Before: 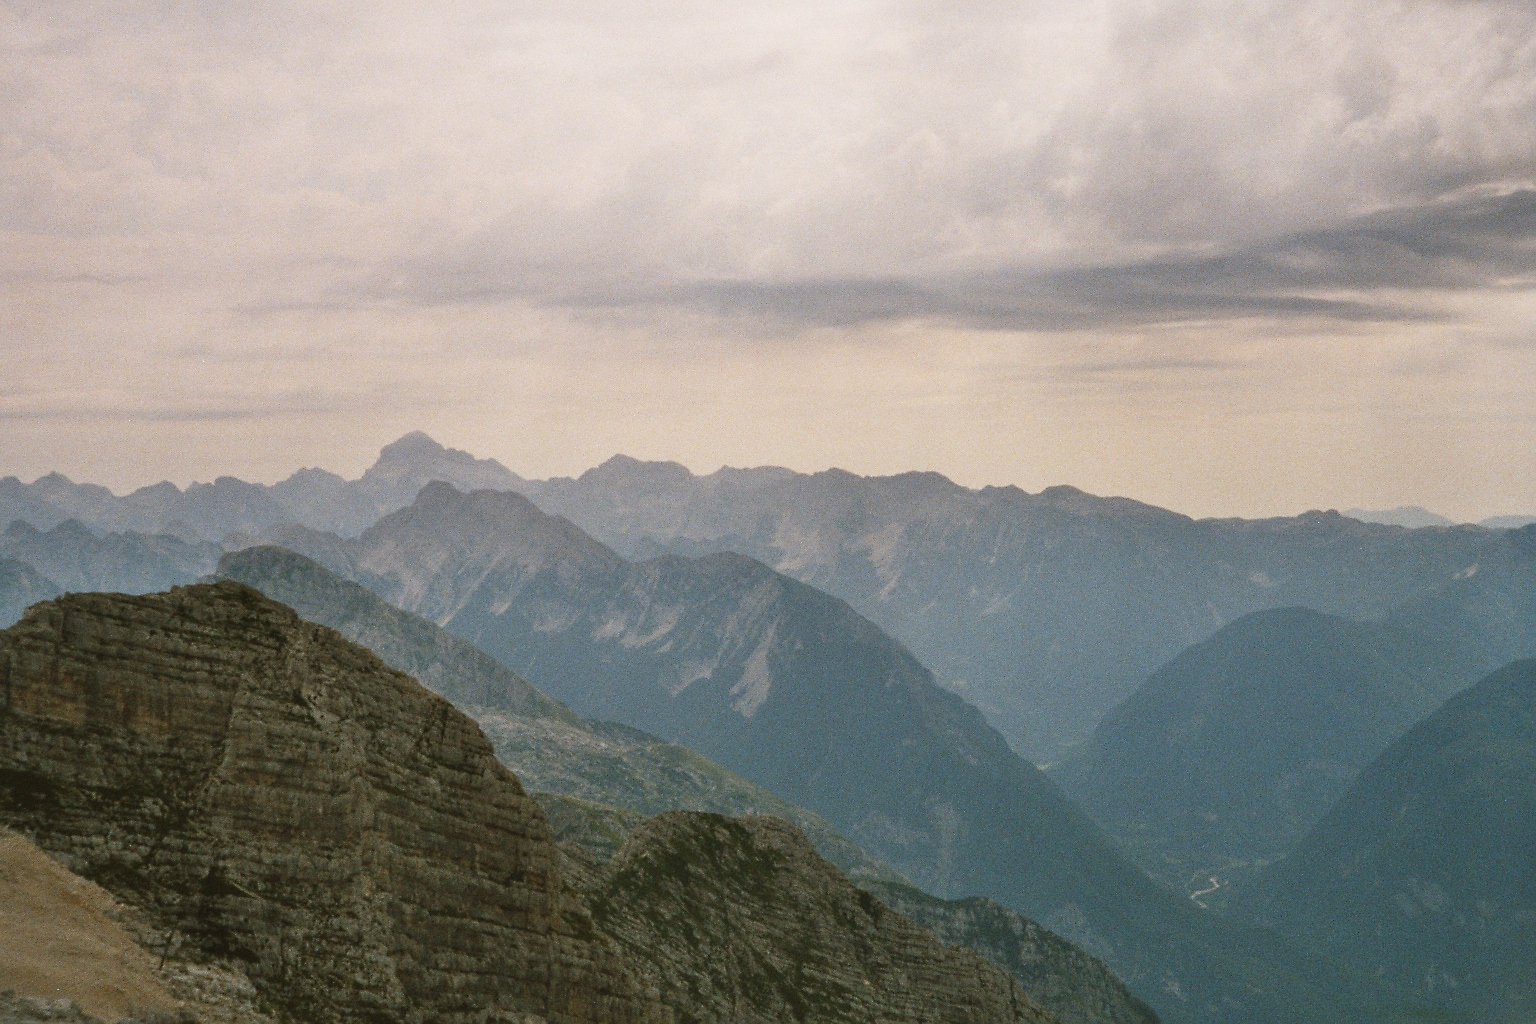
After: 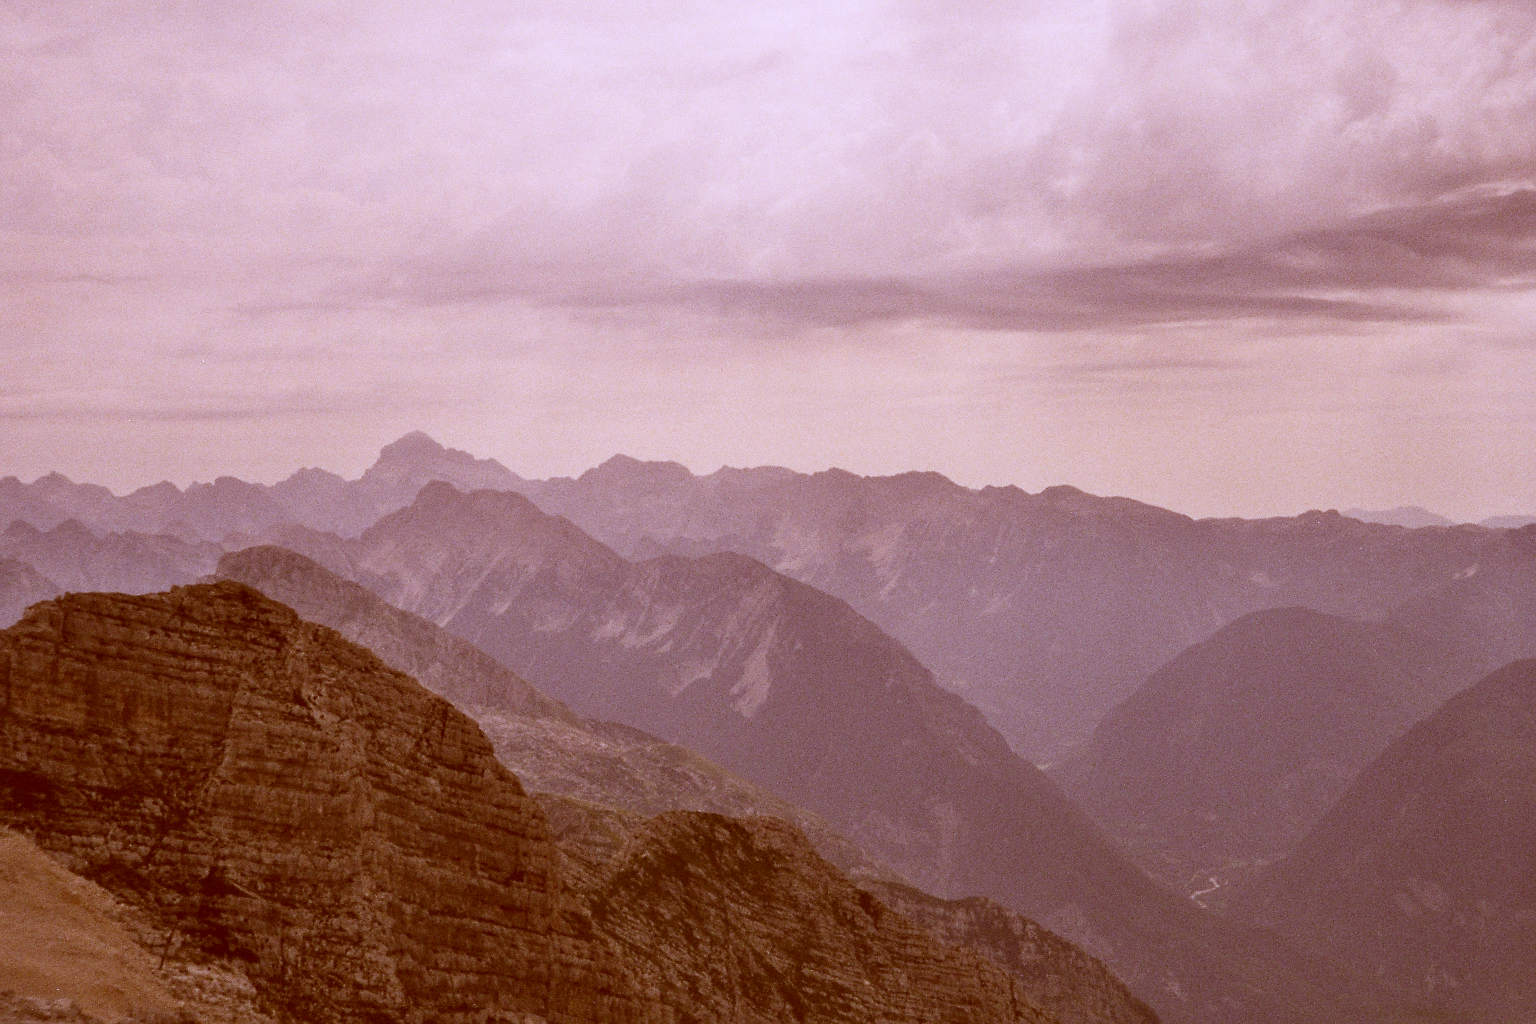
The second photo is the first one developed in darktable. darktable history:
color correction: highlights a* 9.03, highlights b* 8.71, shadows a* 40, shadows b* 40, saturation 0.8
white balance: red 0.871, blue 1.249
